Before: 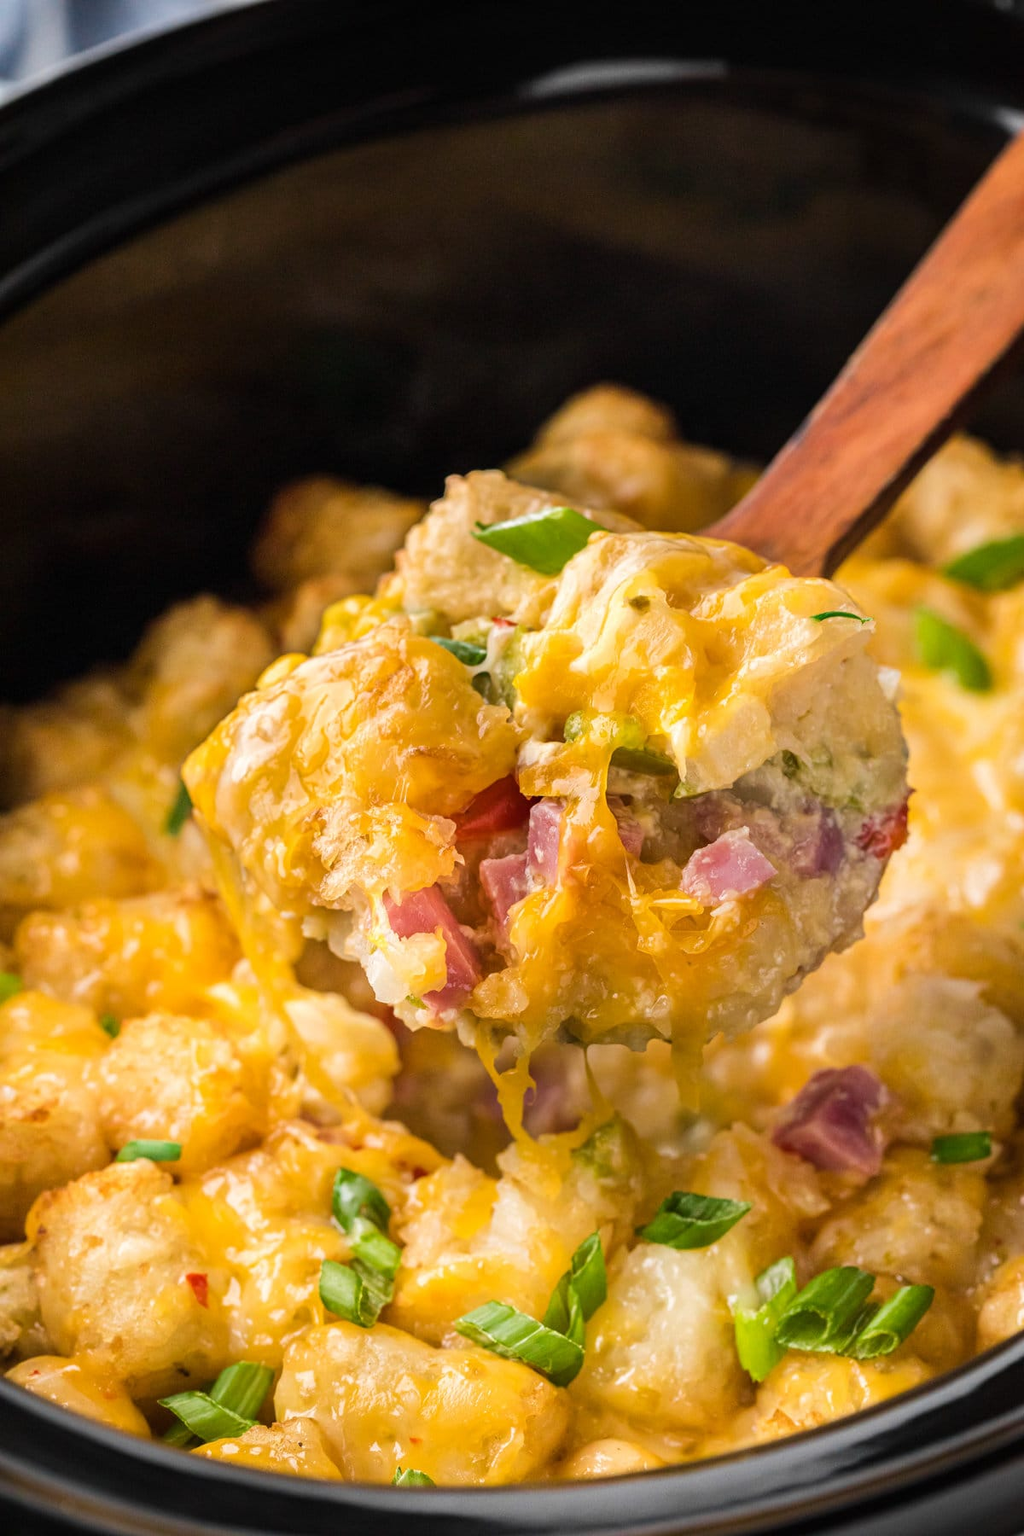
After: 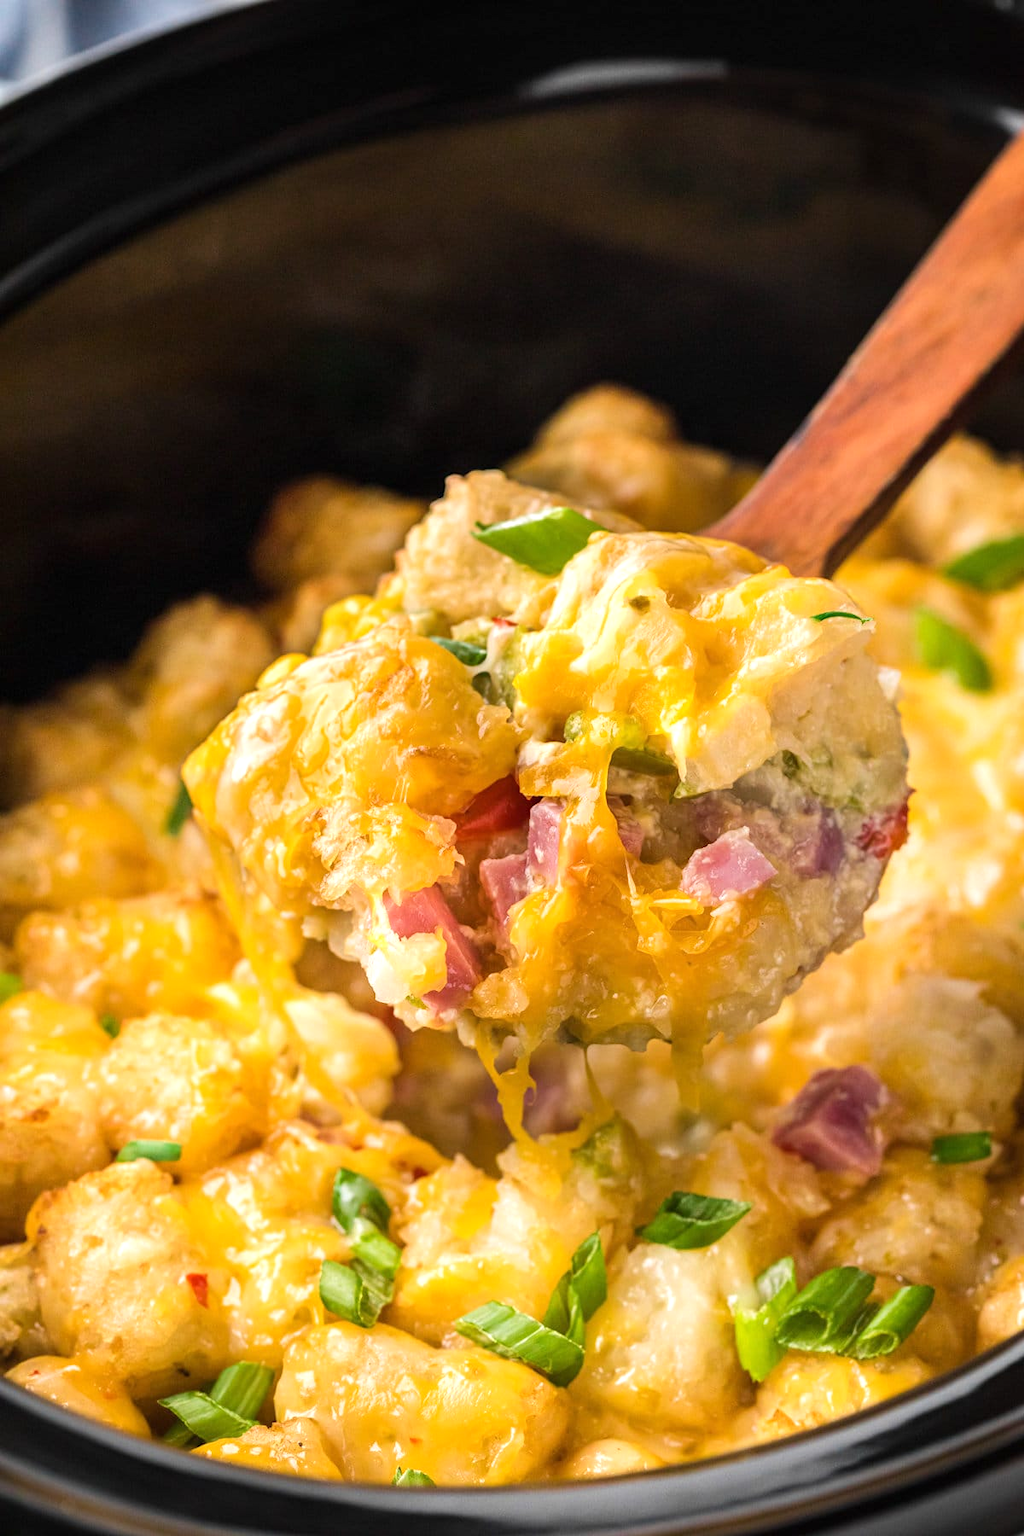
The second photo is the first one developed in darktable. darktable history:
exposure: exposure 0.289 EV, compensate highlight preservation false
